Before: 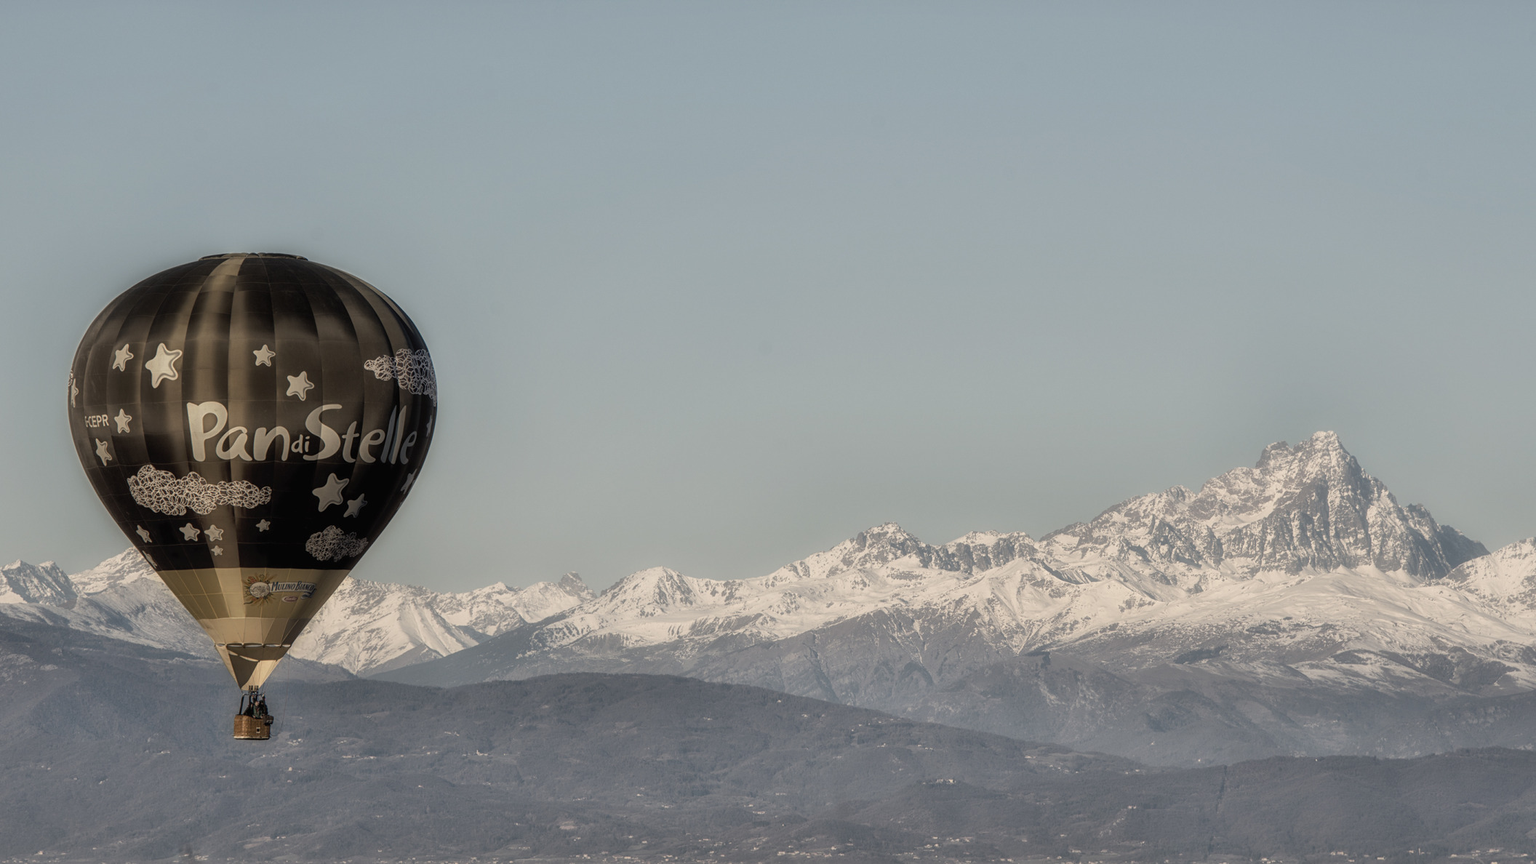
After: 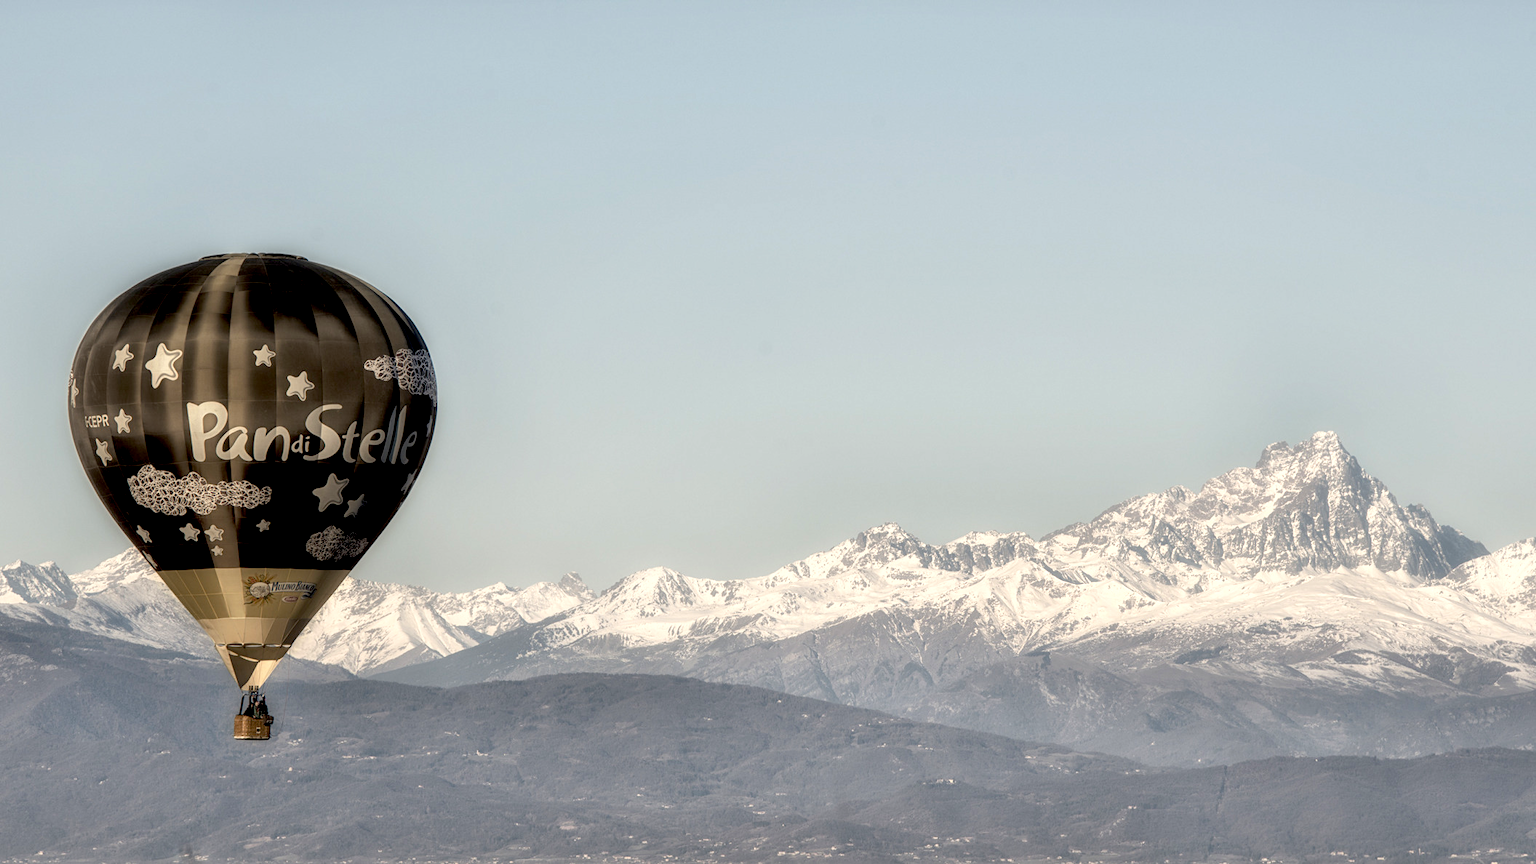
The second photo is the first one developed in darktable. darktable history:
exposure: black level correction 0.011, exposure 0.692 EV, compensate highlight preservation false
